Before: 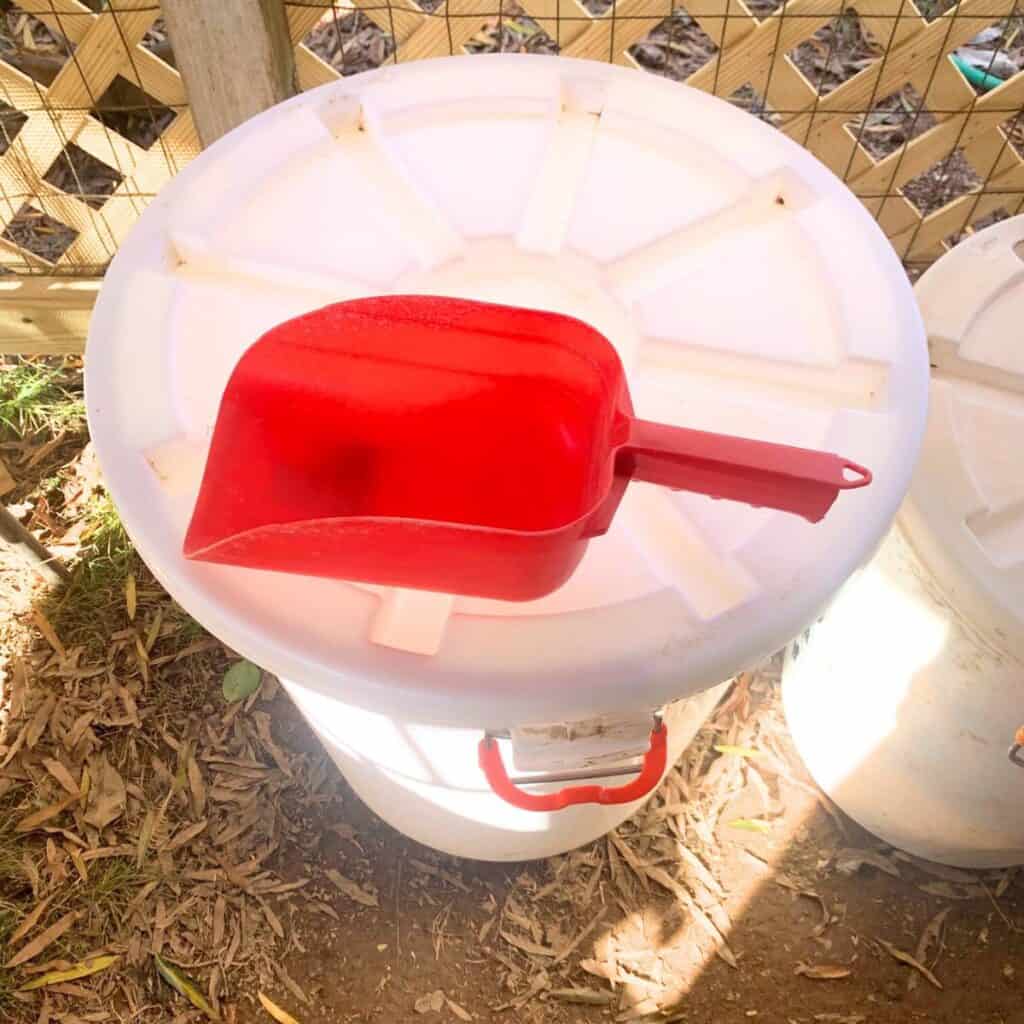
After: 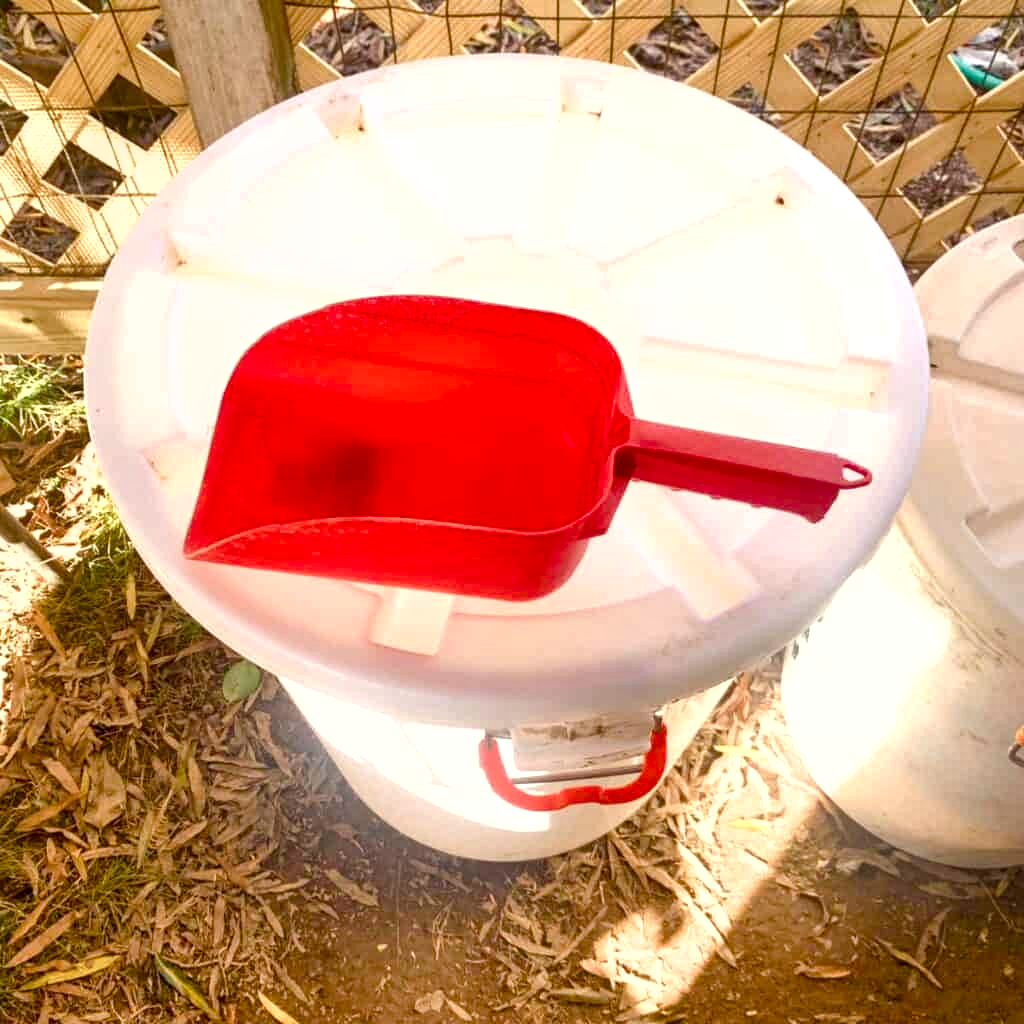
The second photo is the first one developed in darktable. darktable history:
shadows and highlights: shadows 31.79, highlights -33.14, soften with gaussian
local contrast: on, module defaults
color balance rgb: highlights gain › chroma 3.013%, highlights gain › hue 75.77°, linear chroma grading › global chroma 15.447%, perceptual saturation grading › global saturation 20%, perceptual saturation grading › highlights -49.706%, perceptual saturation grading › shadows 24.803%, perceptual brilliance grading › highlights 8.324%, perceptual brilliance grading › mid-tones 4.299%, perceptual brilliance grading › shadows 1.577%
